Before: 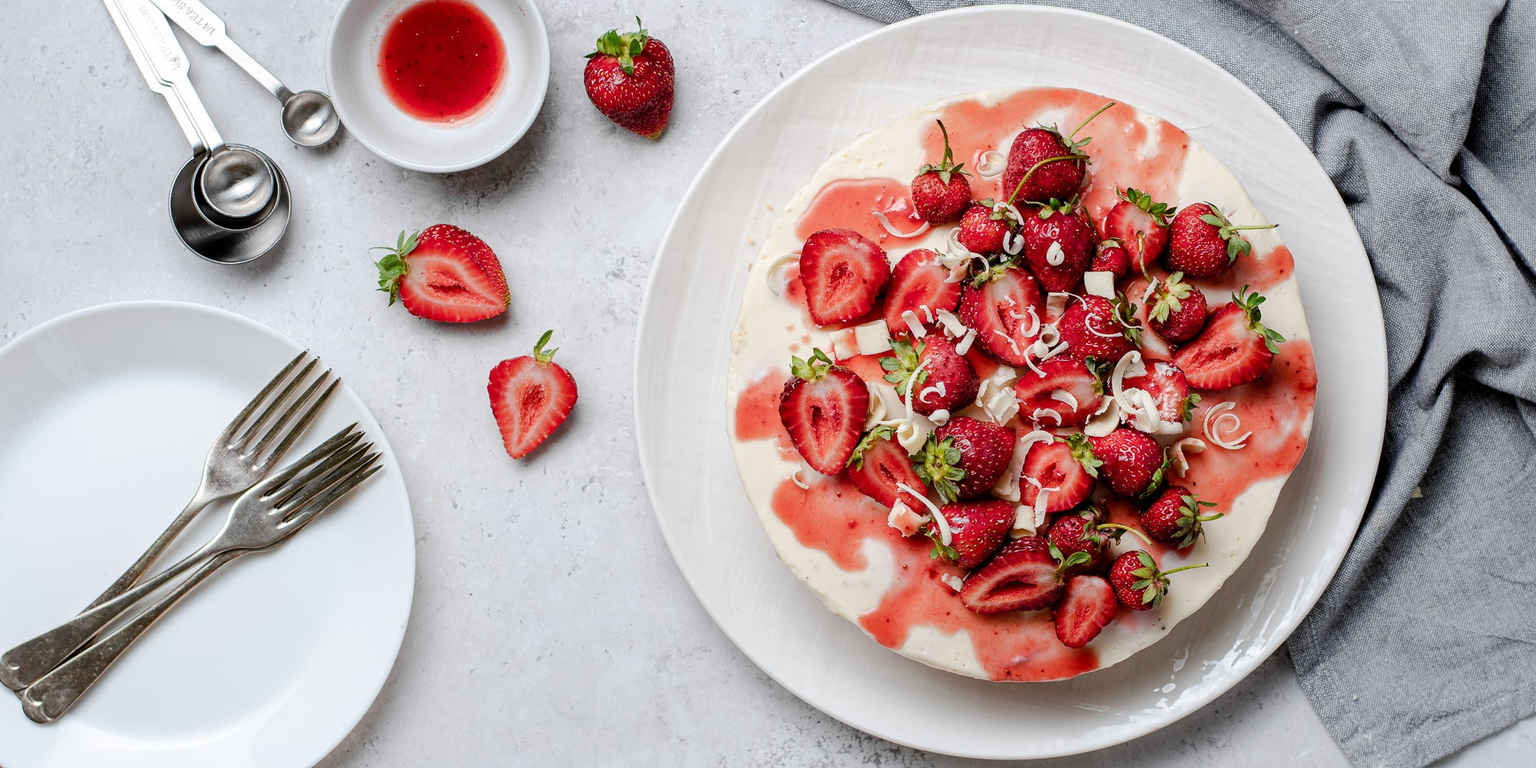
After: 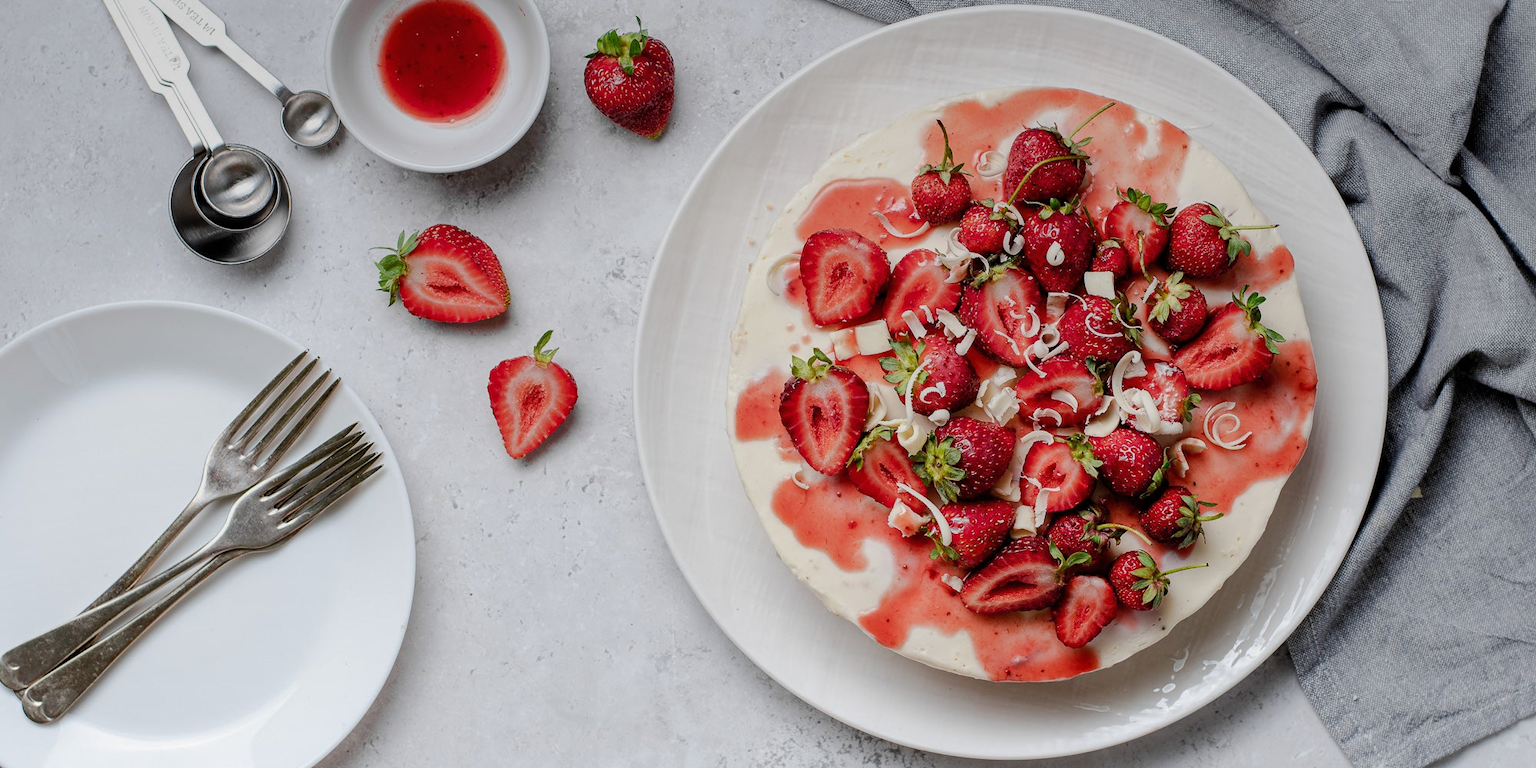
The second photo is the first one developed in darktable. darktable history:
shadows and highlights: shadows 25, highlights -25
graduated density: rotation -0.352°, offset 57.64
